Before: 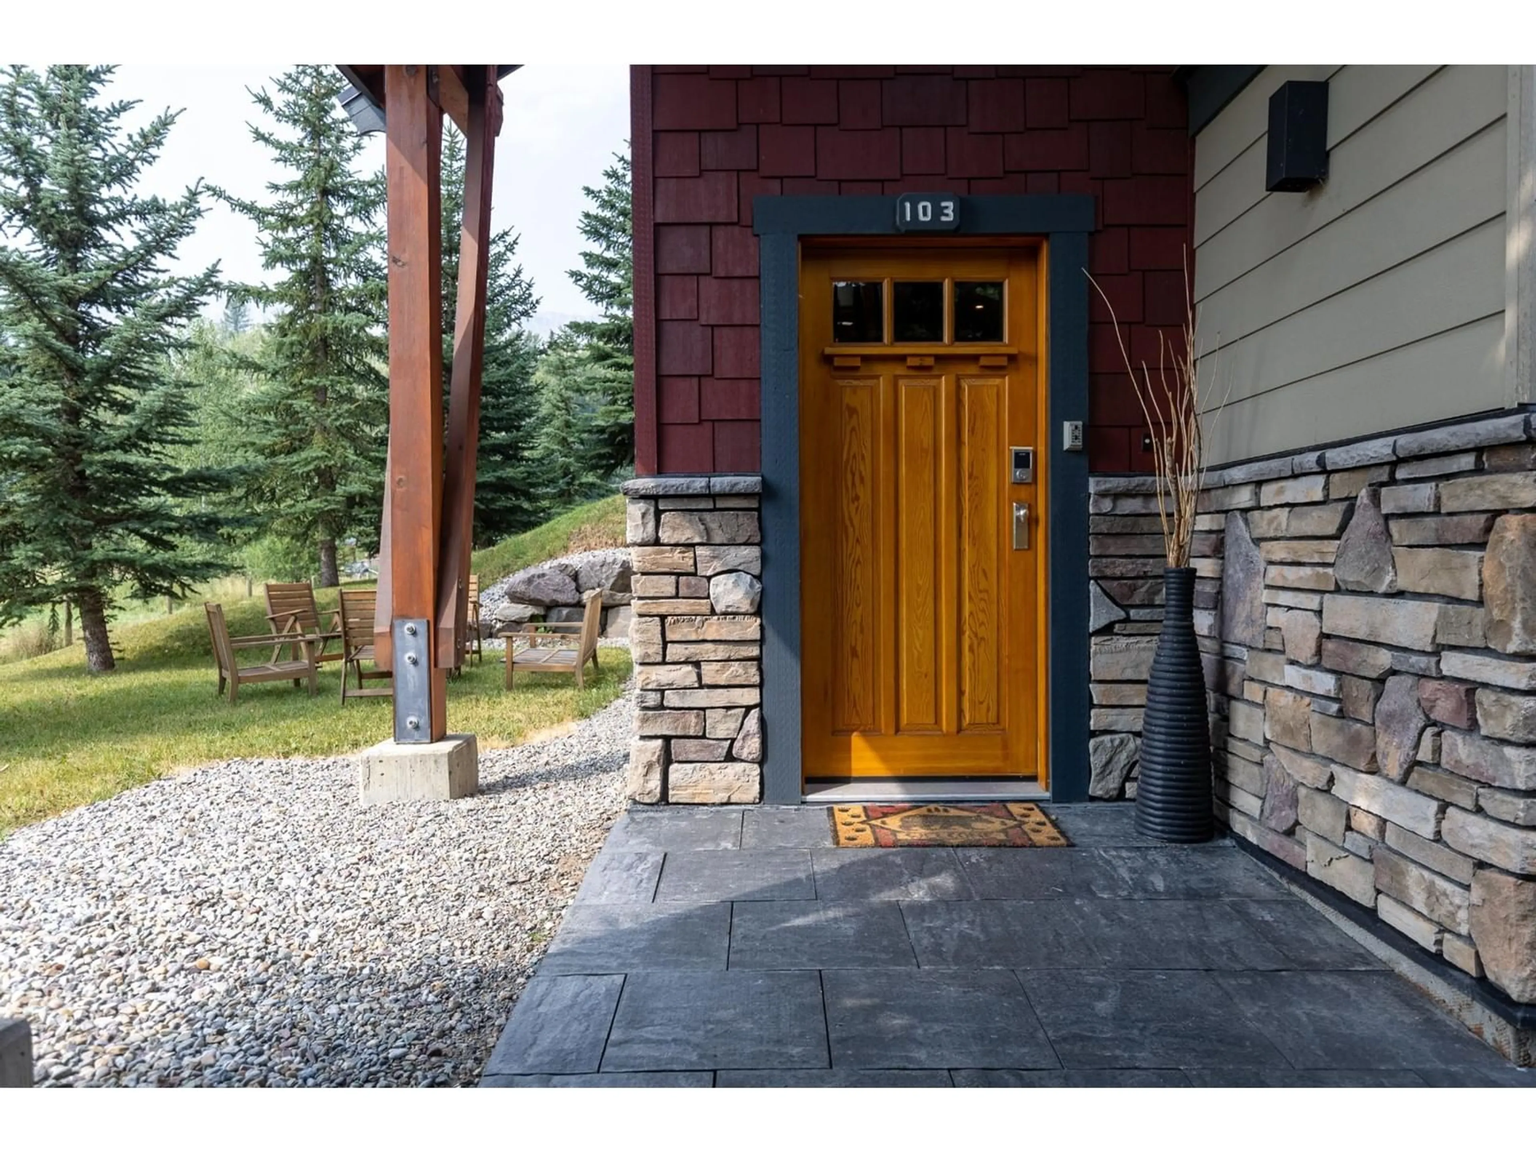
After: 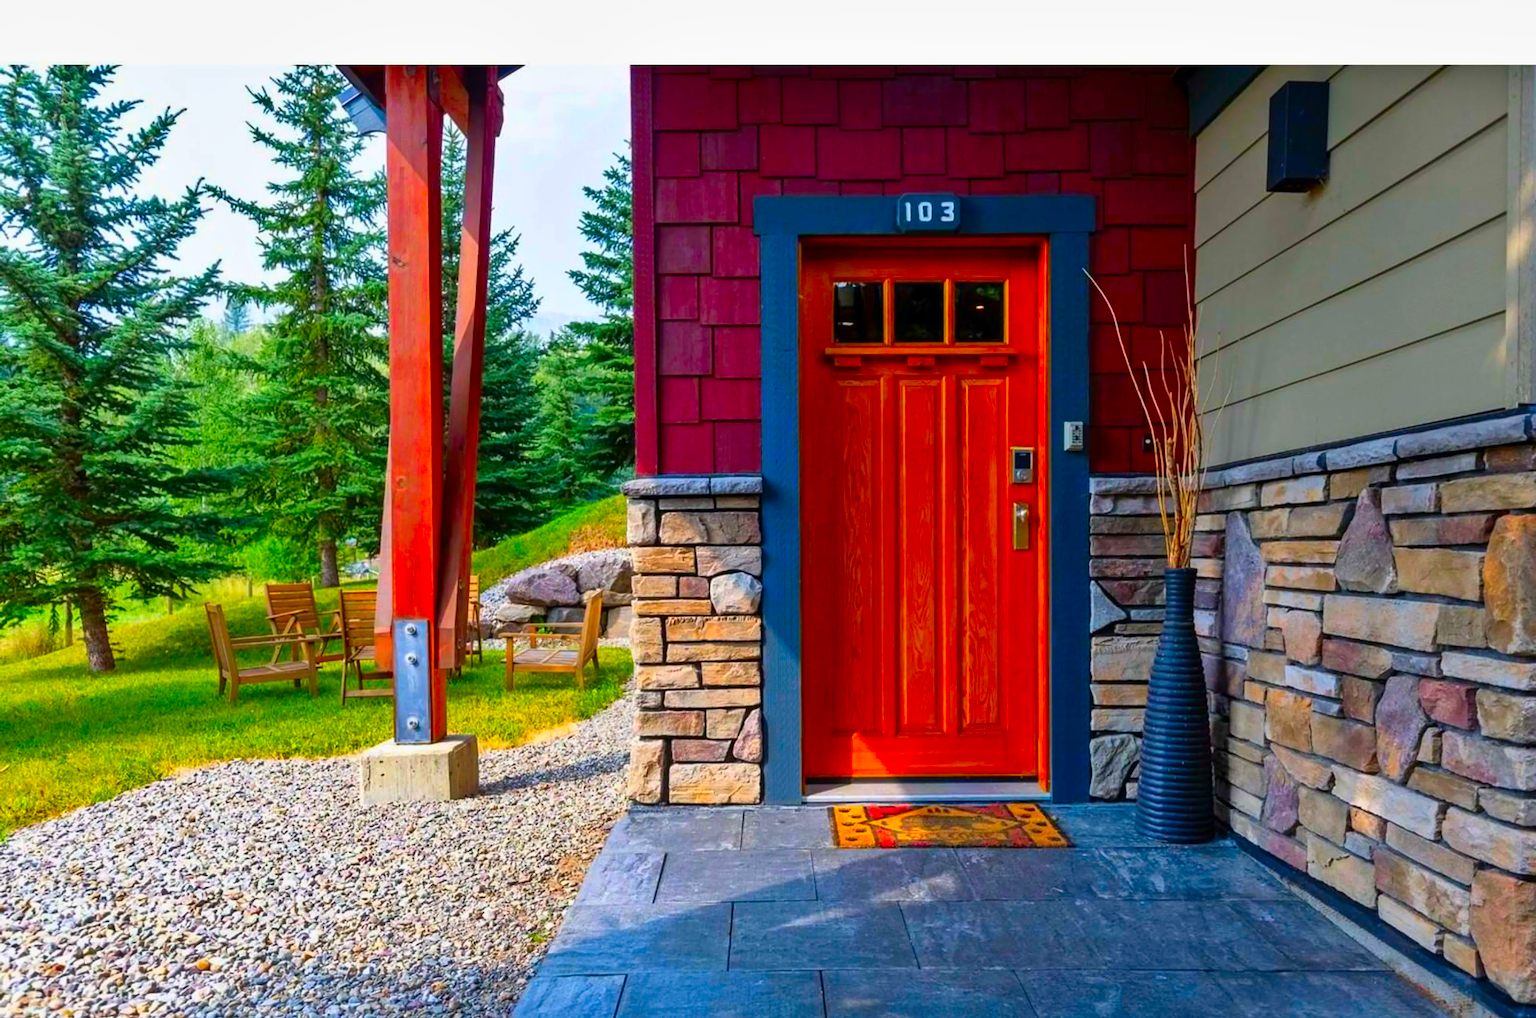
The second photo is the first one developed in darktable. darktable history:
shadows and highlights: shadows 43.45, white point adjustment -1.64, soften with gaussian
crop and rotate: top 0%, bottom 11.569%
color correction: highlights b* -0.052, saturation 2.99
